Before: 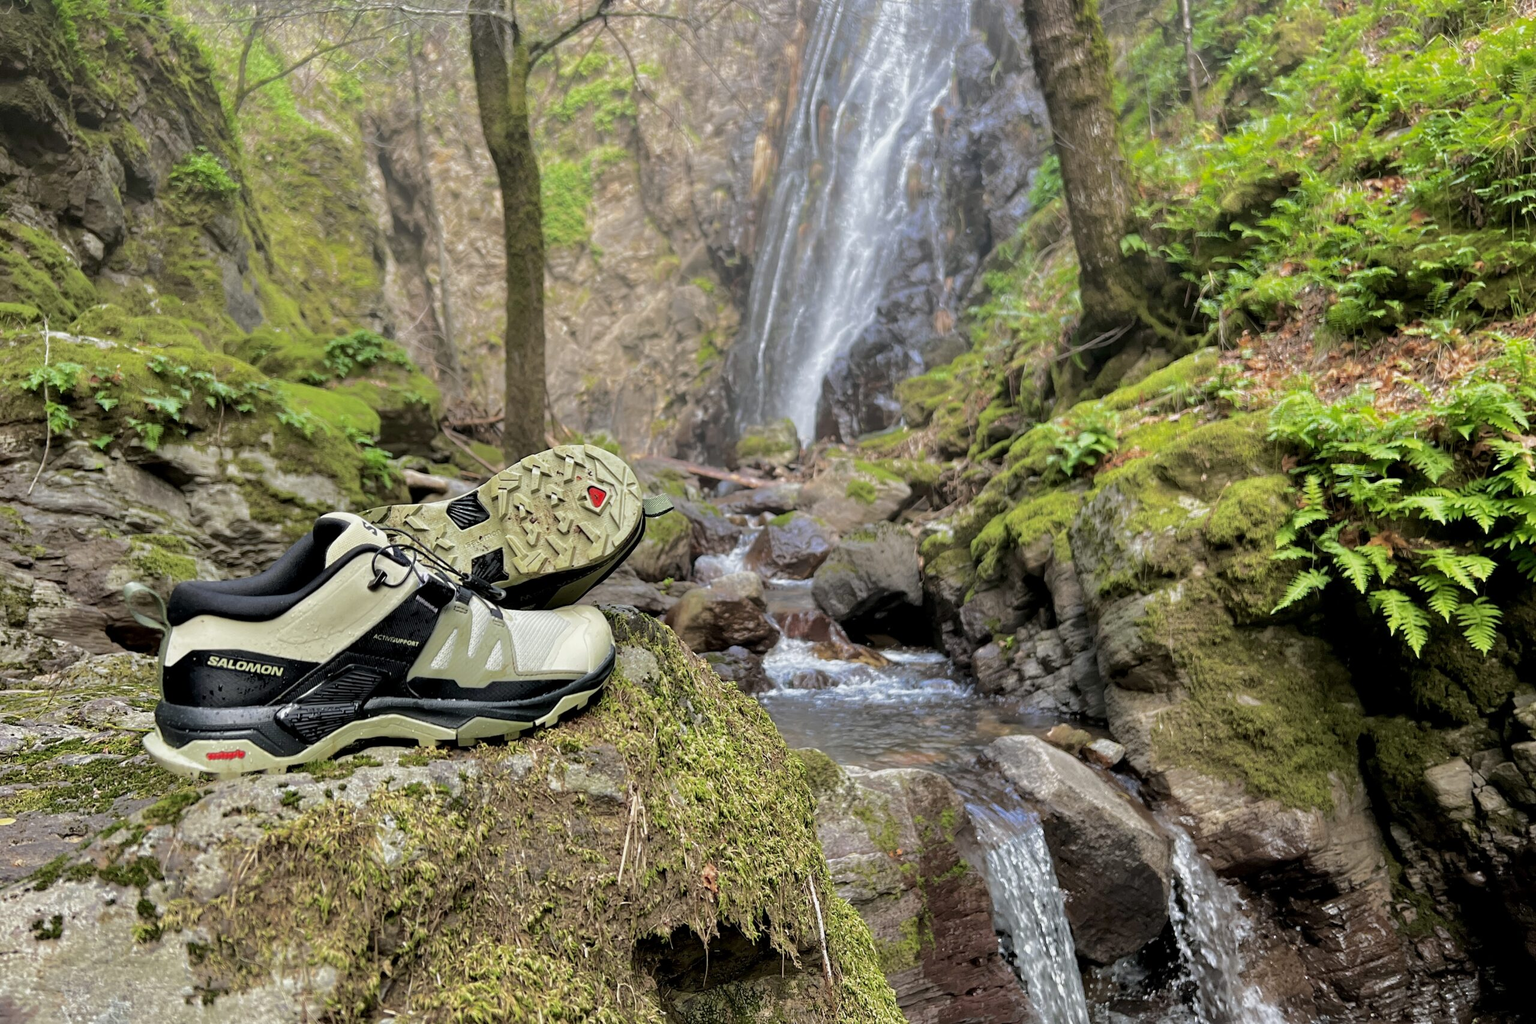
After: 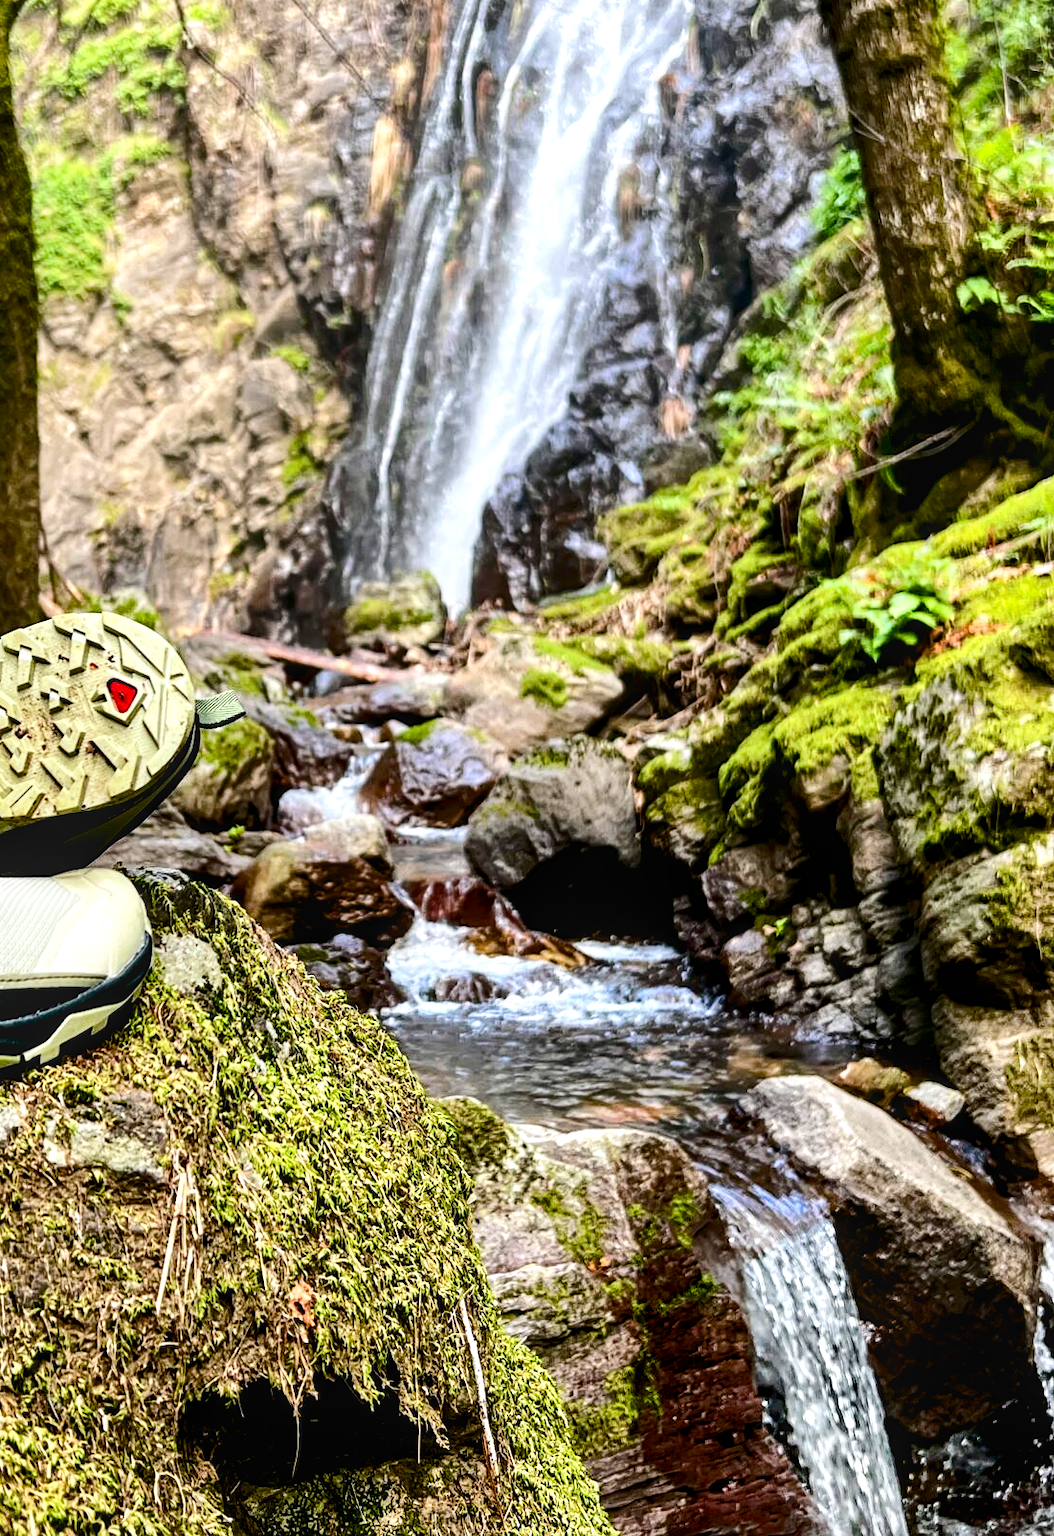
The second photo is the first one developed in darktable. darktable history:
crop: left 33.873%, top 5.948%, right 23.046%
color balance rgb: global offset › luminance -0.867%, linear chroma grading › shadows 31.436%, linear chroma grading › global chroma -2.344%, linear chroma grading › mid-tones 4.167%, perceptual saturation grading › global saturation 45.222%, perceptual saturation grading › highlights -49.312%, perceptual saturation grading › shadows 29.915%
local contrast: on, module defaults
contrast brightness saturation: contrast 0.274
shadows and highlights: soften with gaussian
exposure: exposure -0.111 EV, compensate highlight preservation false
tone equalizer: -8 EV -1.1 EV, -7 EV -0.986 EV, -6 EV -0.847 EV, -5 EV -0.555 EV, -3 EV 0.577 EV, -2 EV 0.87 EV, -1 EV 1.01 EV, +0 EV 1.06 EV, edges refinement/feathering 500, mask exposure compensation -1.57 EV, preserve details no
